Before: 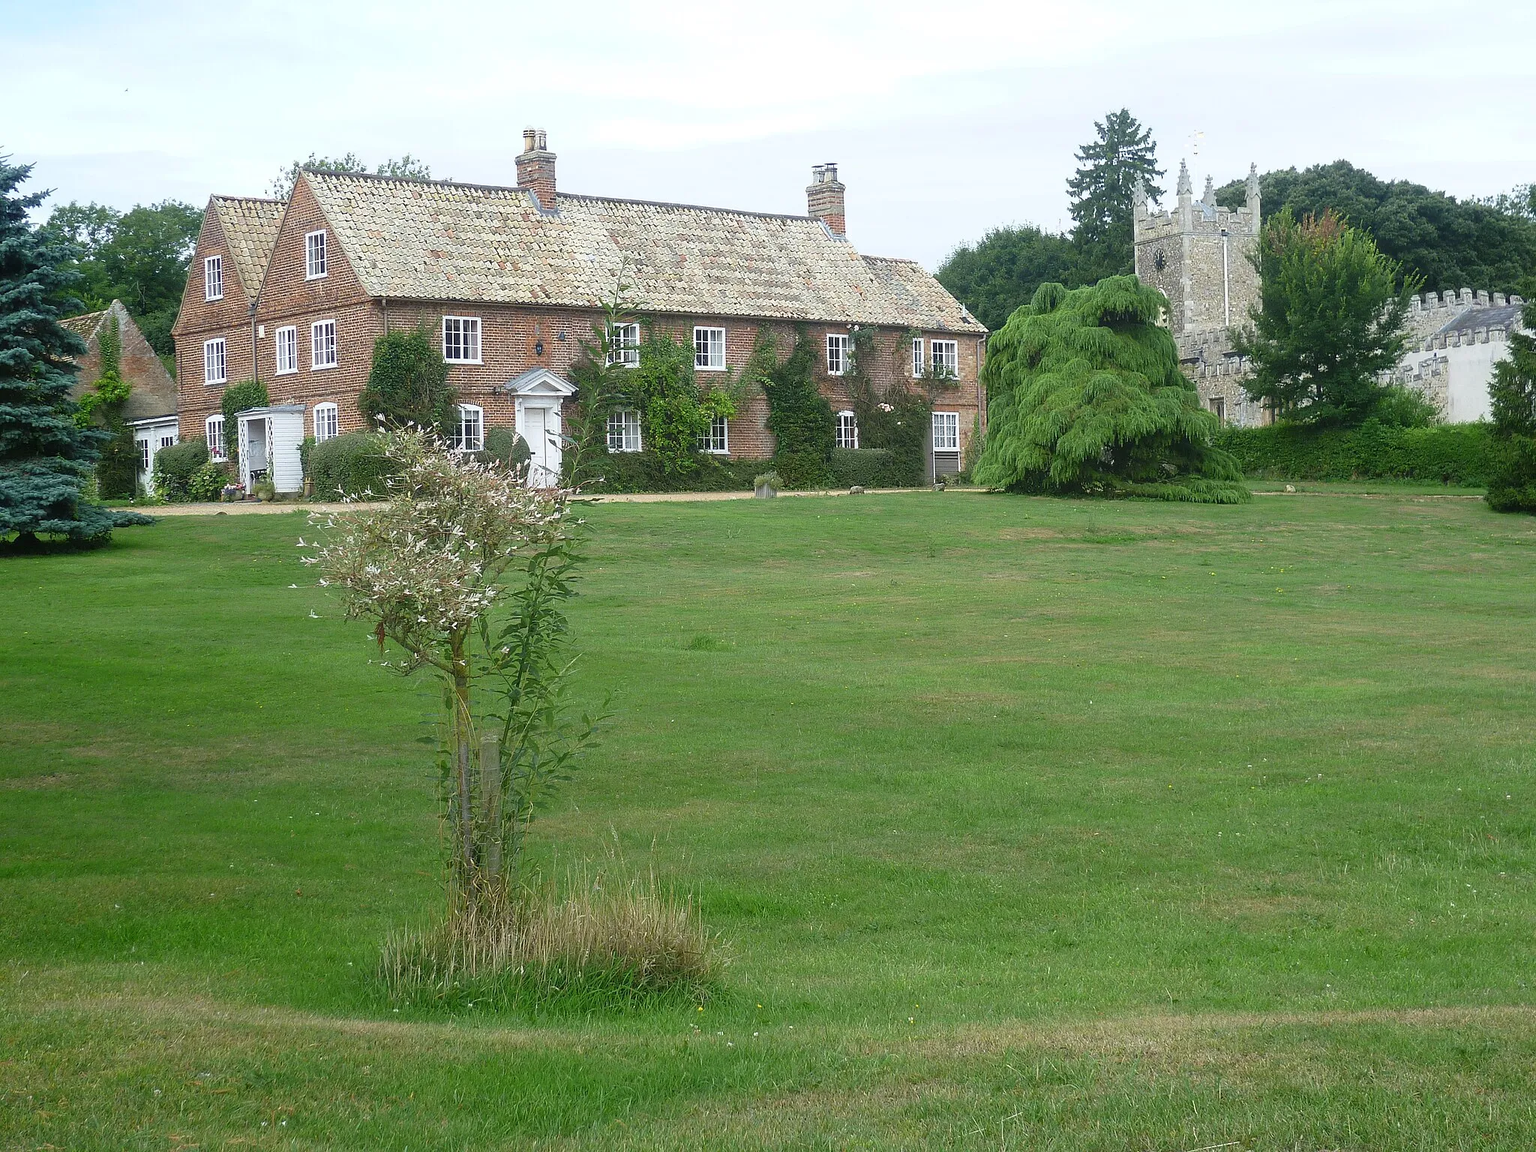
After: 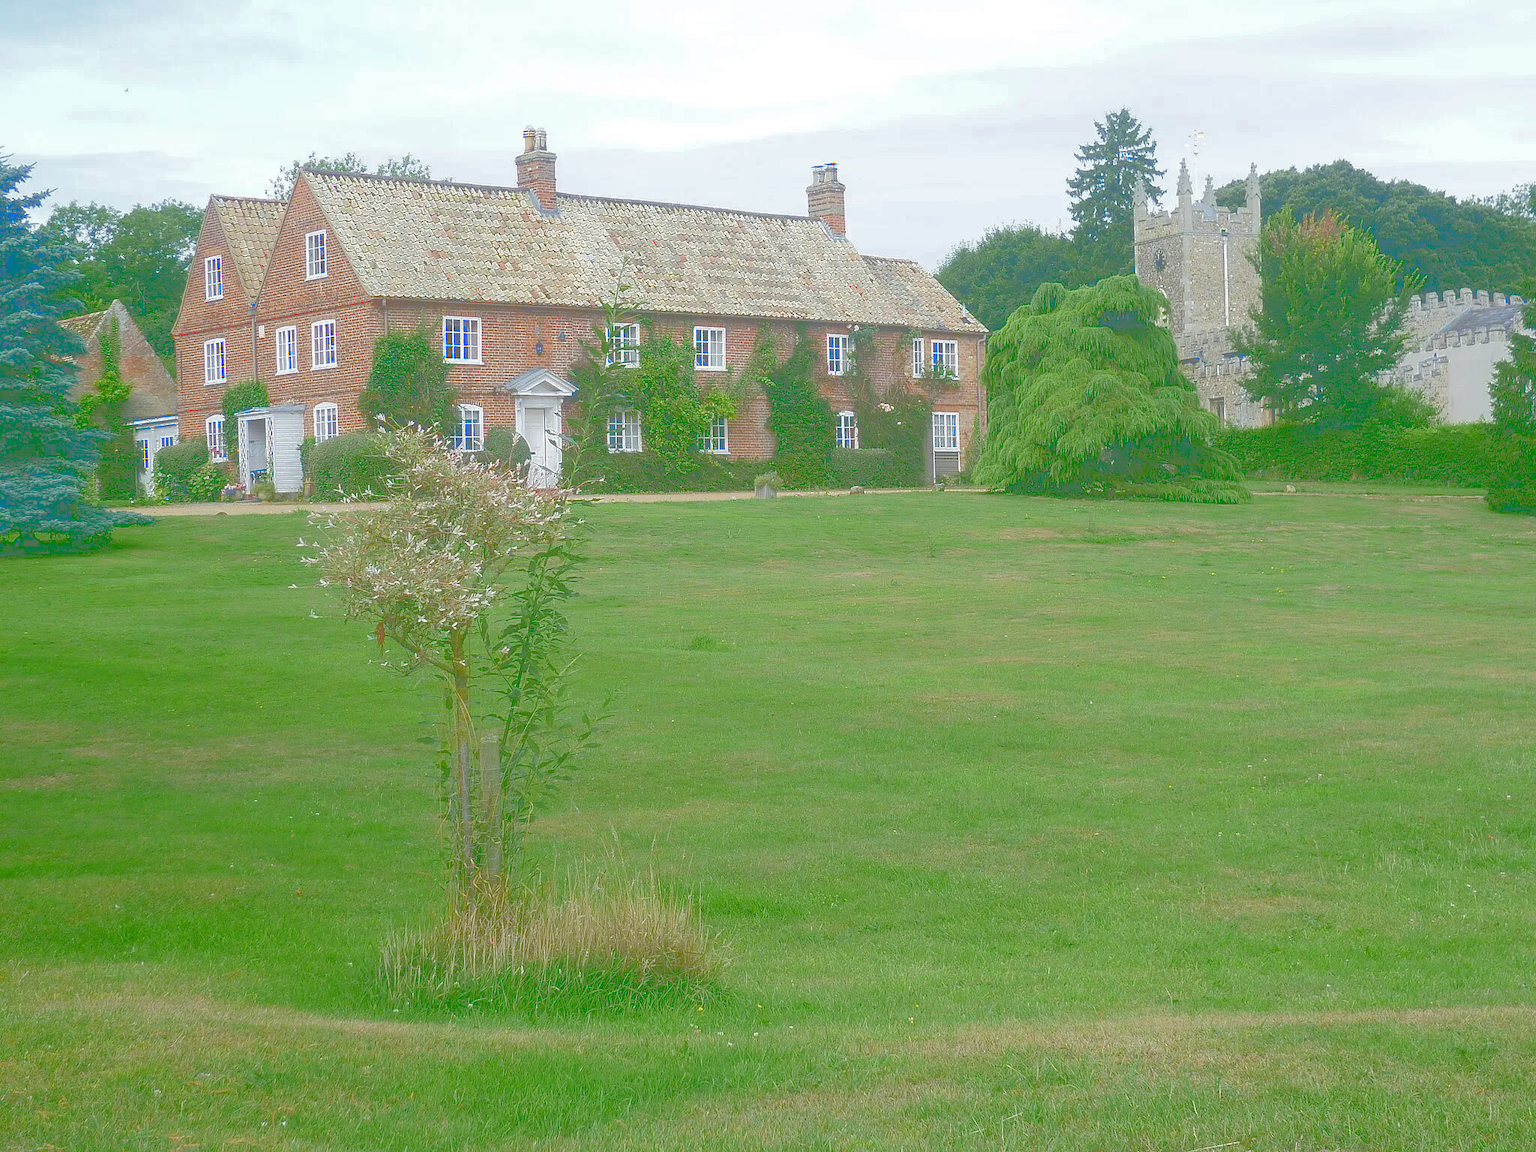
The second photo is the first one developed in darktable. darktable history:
tone curve: curves: ch0 [(0, 0) (0.003, 0.43) (0.011, 0.433) (0.025, 0.434) (0.044, 0.436) (0.069, 0.439) (0.1, 0.442) (0.136, 0.446) (0.177, 0.449) (0.224, 0.454) (0.277, 0.462) (0.335, 0.488) (0.399, 0.524) (0.468, 0.566) (0.543, 0.615) (0.623, 0.666) (0.709, 0.718) (0.801, 0.761) (0.898, 0.801) (1, 1)], color space Lab, linked channels, preserve colors none
